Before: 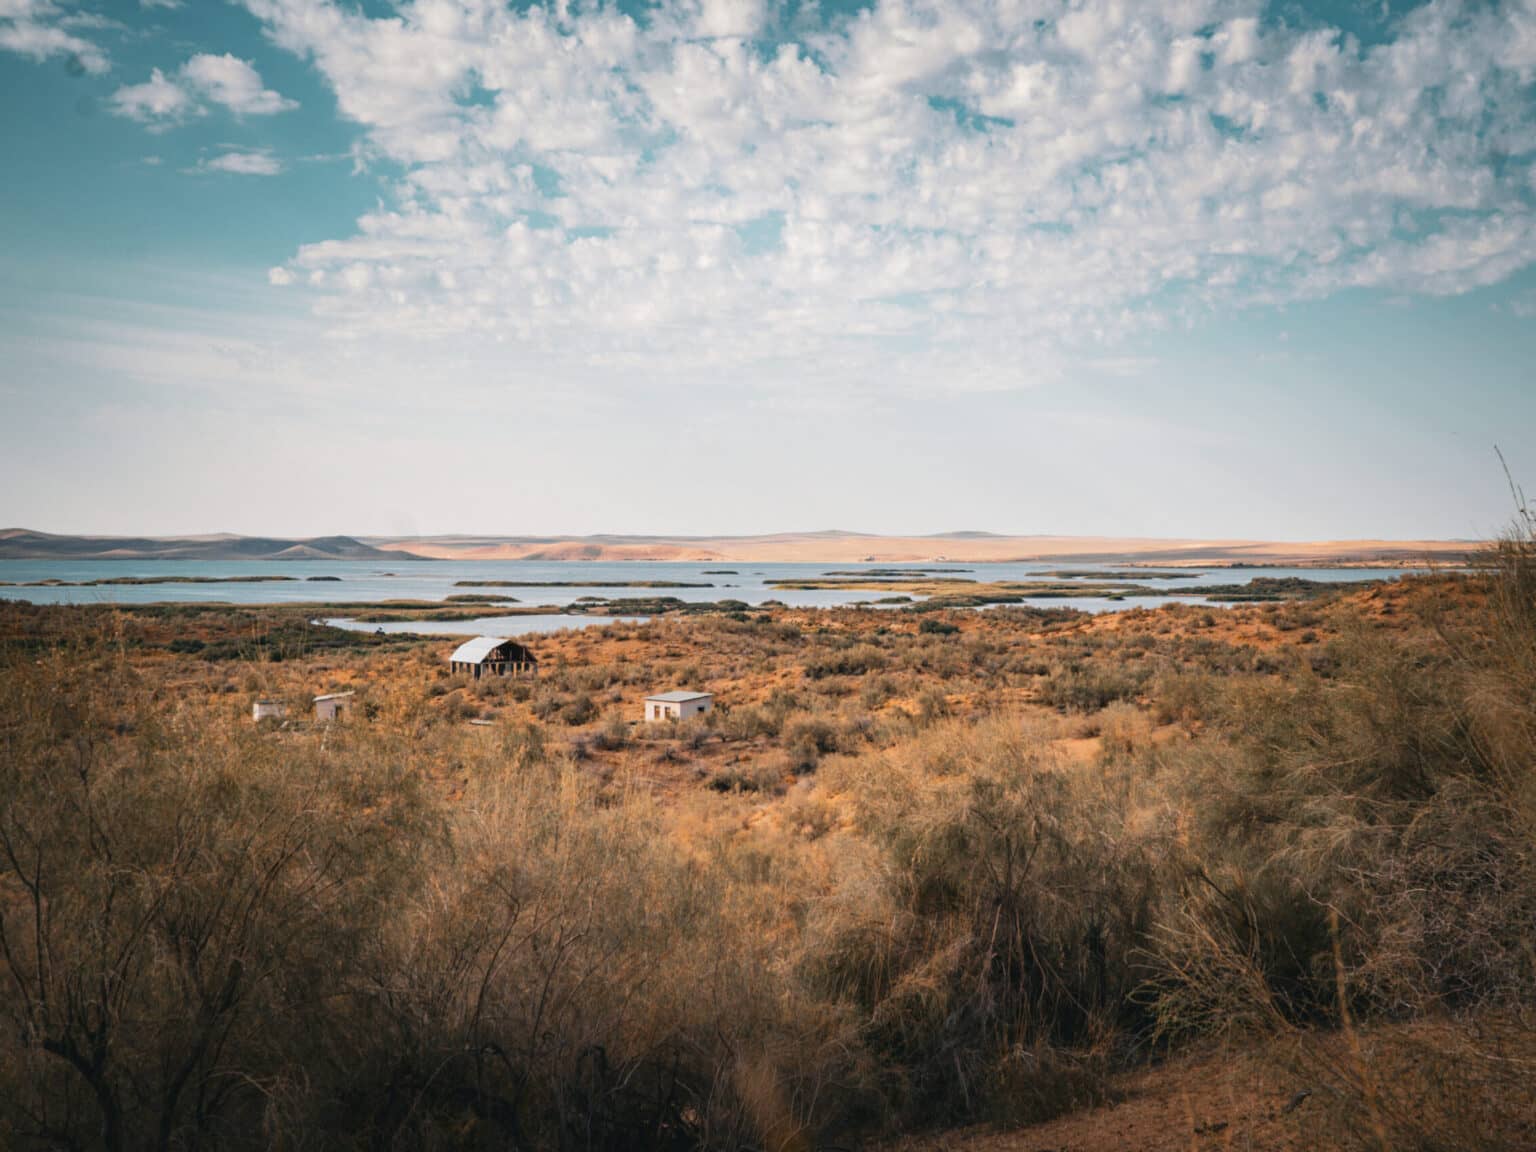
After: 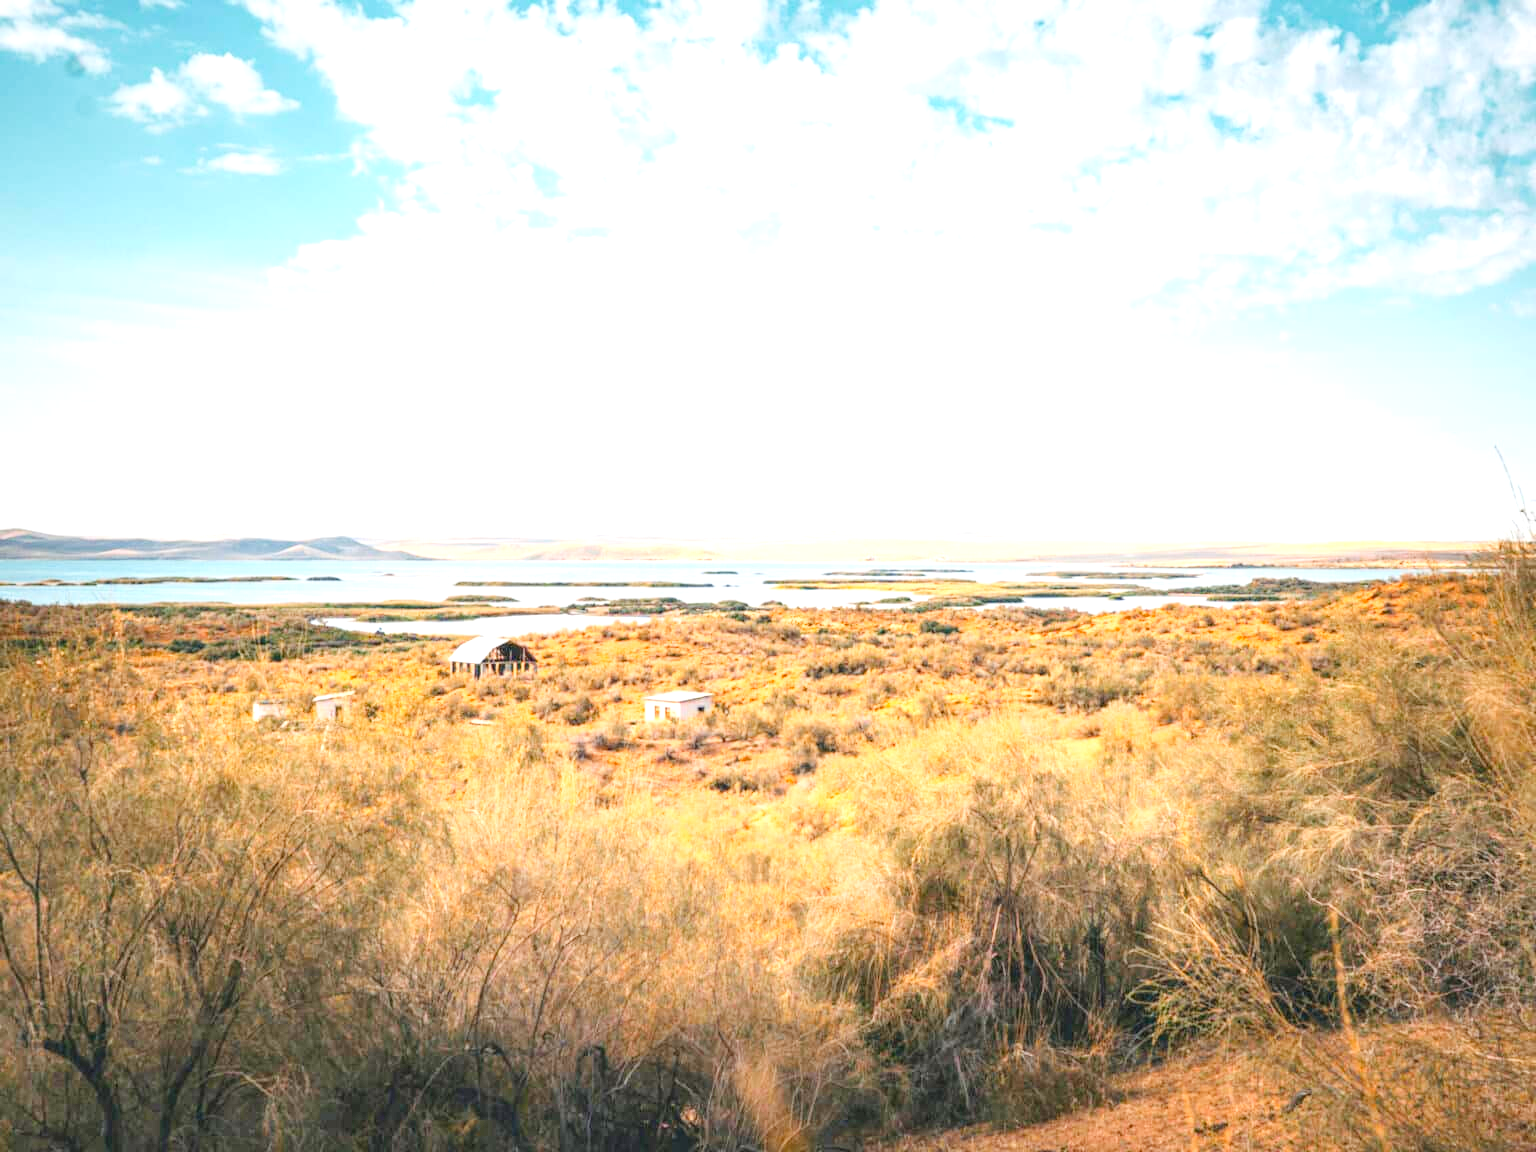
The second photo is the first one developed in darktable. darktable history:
tone curve: curves: ch0 [(0, 0) (0.004, 0.001) (0.133, 0.112) (0.325, 0.362) (0.832, 0.893) (1, 1)], preserve colors none
local contrast: on, module defaults
exposure: black level correction 0, exposure 1.28 EV, compensate highlight preservation false
contrast brightness saturation: contrast 0.065, brightness 0.171, saturation 0.417
